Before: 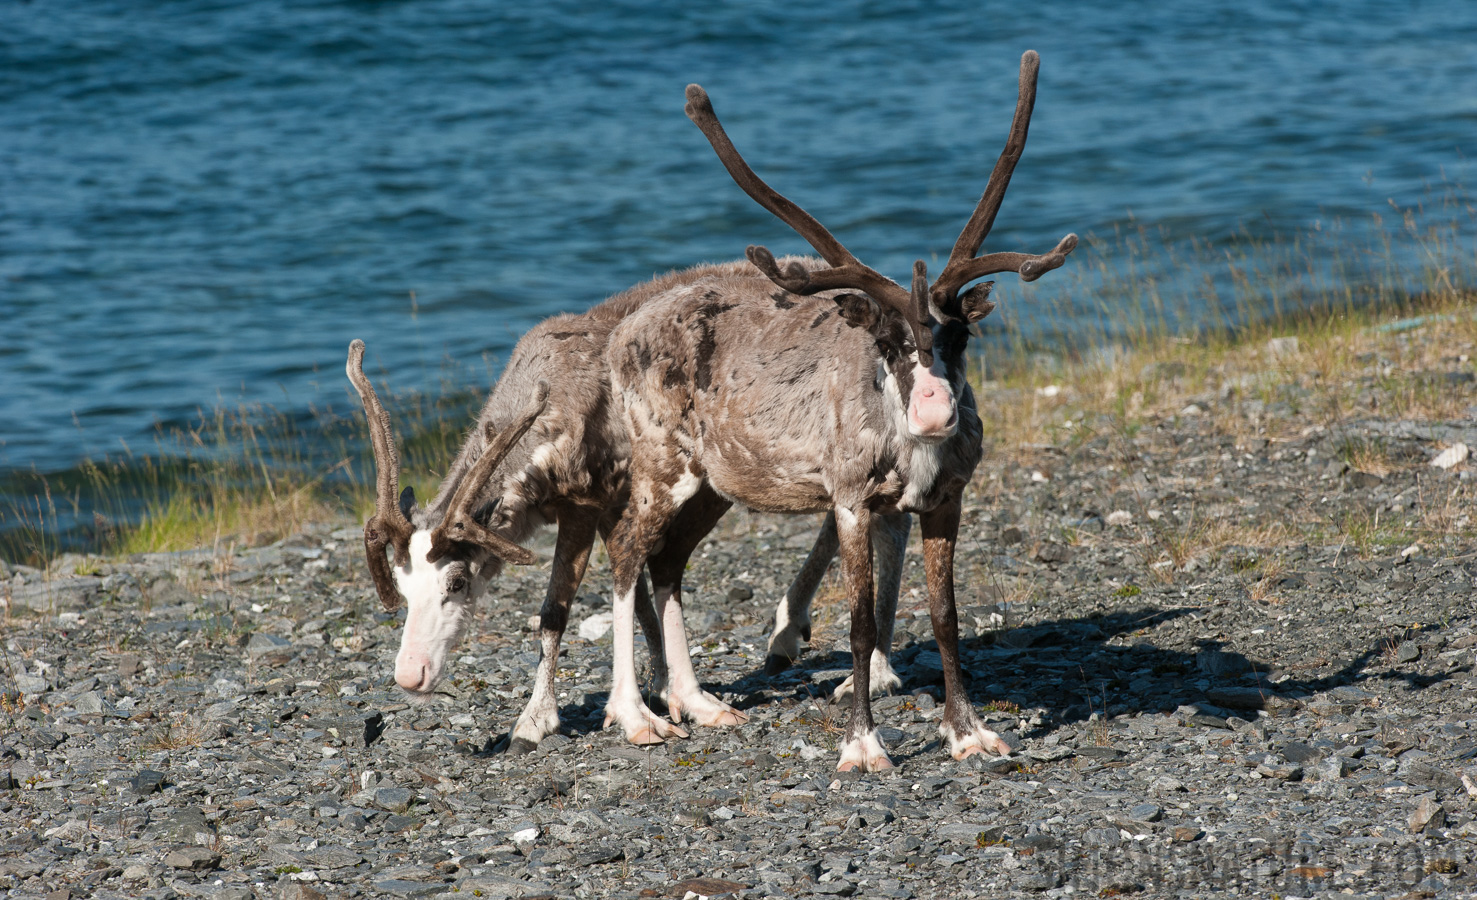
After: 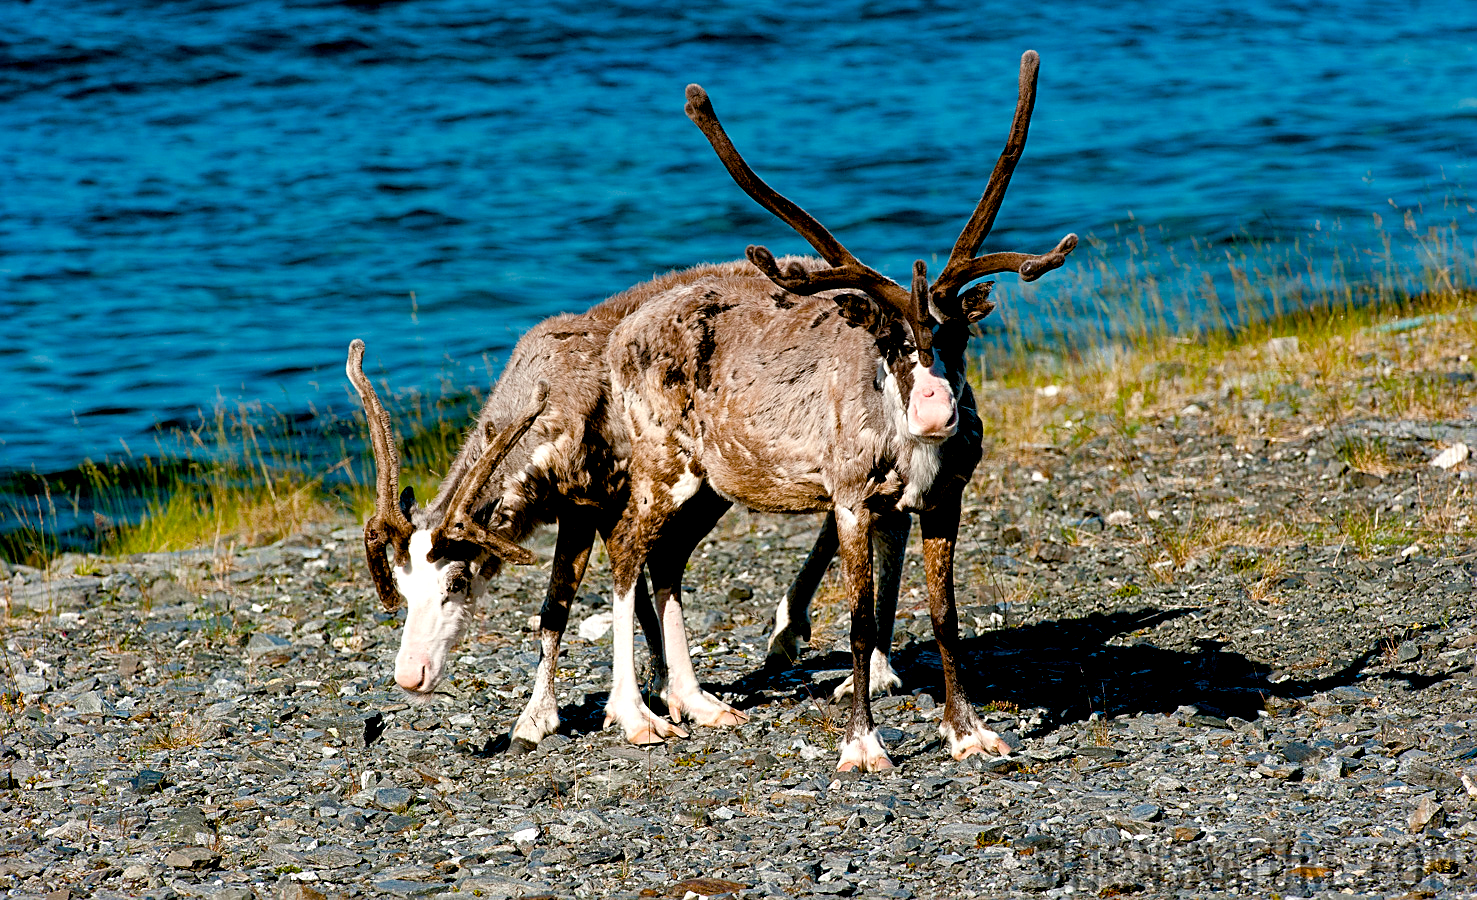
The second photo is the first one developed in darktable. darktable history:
exposure: black level correction 0.031, exposure 0.304 EV, compensate highlight preservation false
sharpen: on, module defaults
tone equalizer: on, module defaults
color balance rgb: perceptual saturation grading › global saturation 20%, perceptual saturation grading › highlights -25%, perceptual saturation grading › shadows 50.52%, global vibrance 40.24%
